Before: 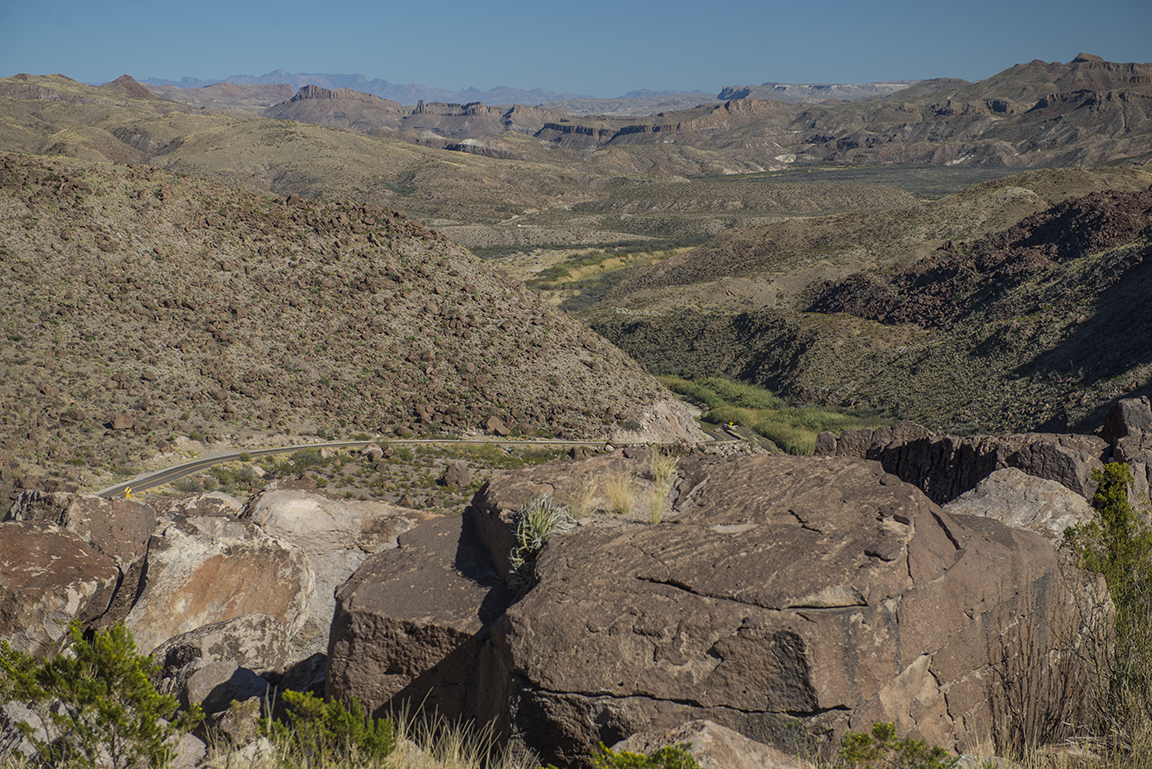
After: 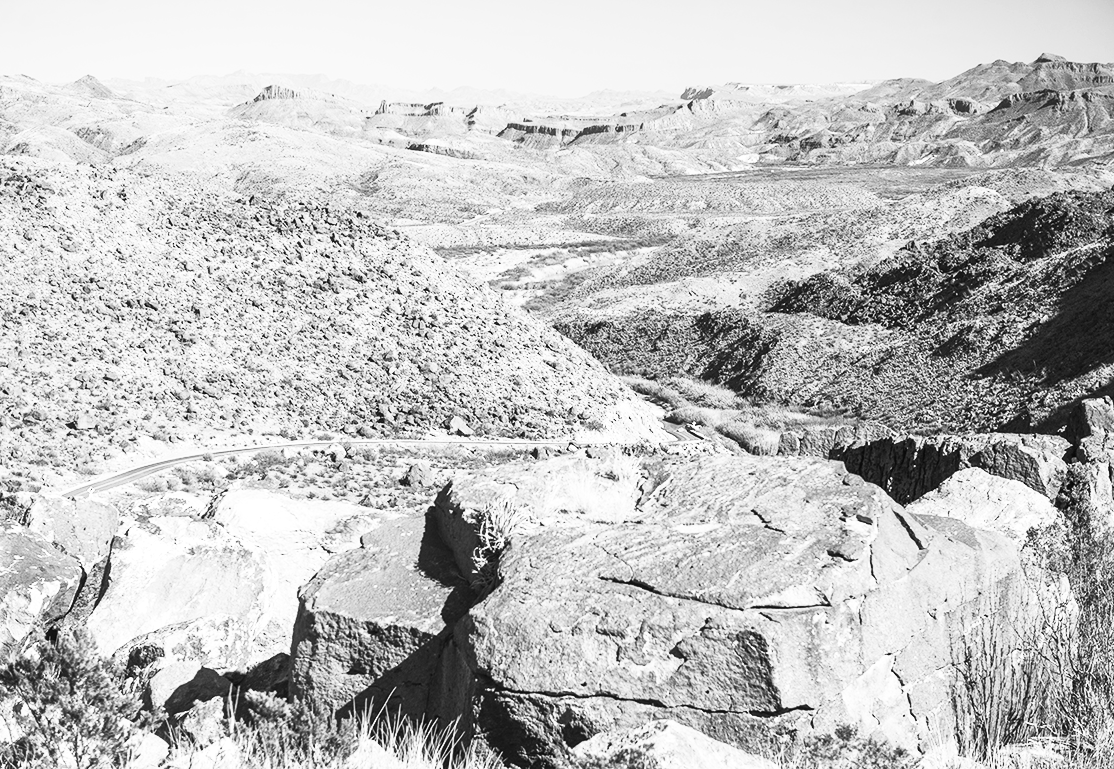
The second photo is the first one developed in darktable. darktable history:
contrast brightness saturation: contrast 0.53, brightness 0.47, saturation -1
exposure: black level correction 0, exposure 1.1 EV, compensate exposure bias true, compensate highlight preservation false
crop and rotate: left 3.238%
